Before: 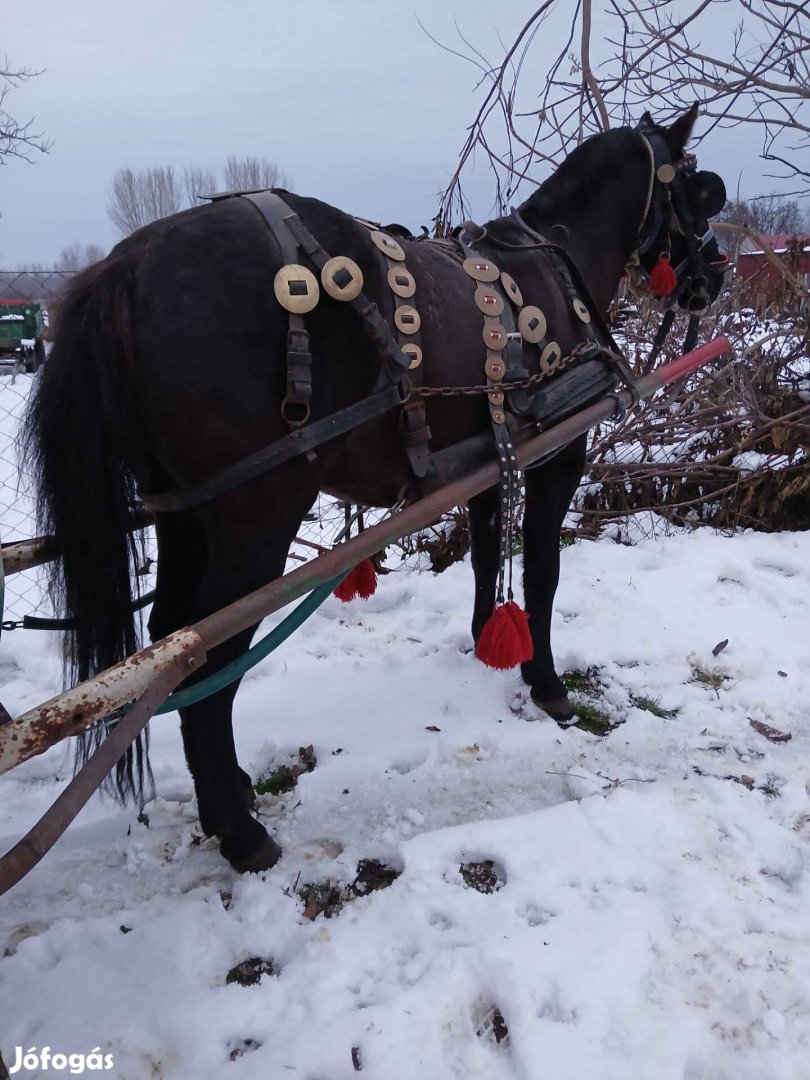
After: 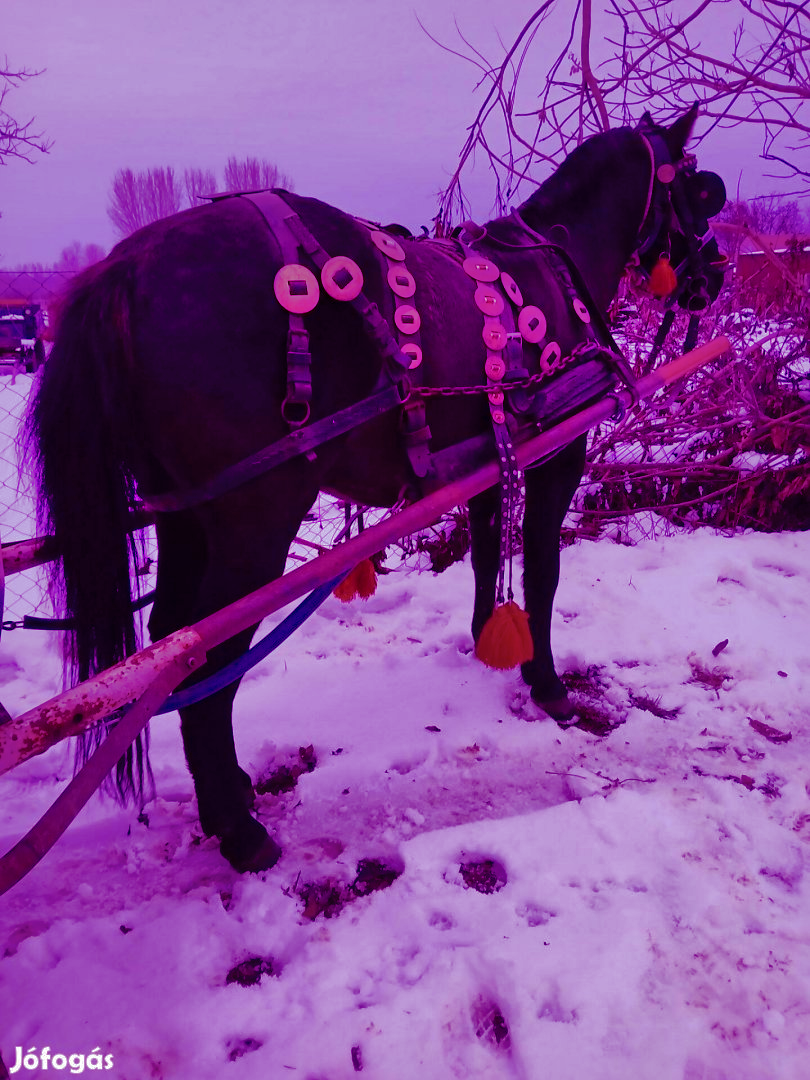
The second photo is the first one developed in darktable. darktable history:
shadows and highlights: shadows 60, highlights -60
color balance: mode lift, gamma, gain (sRGB), lift [1, 1, 0.101, 1]
